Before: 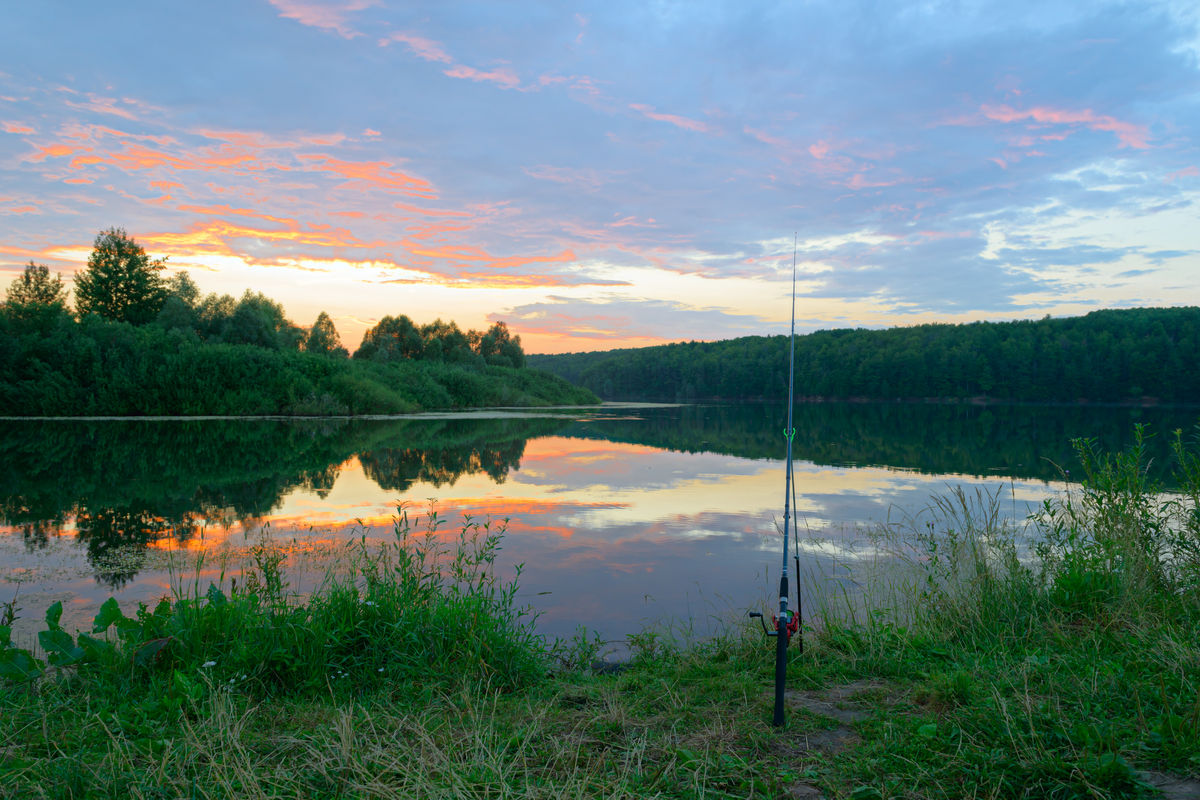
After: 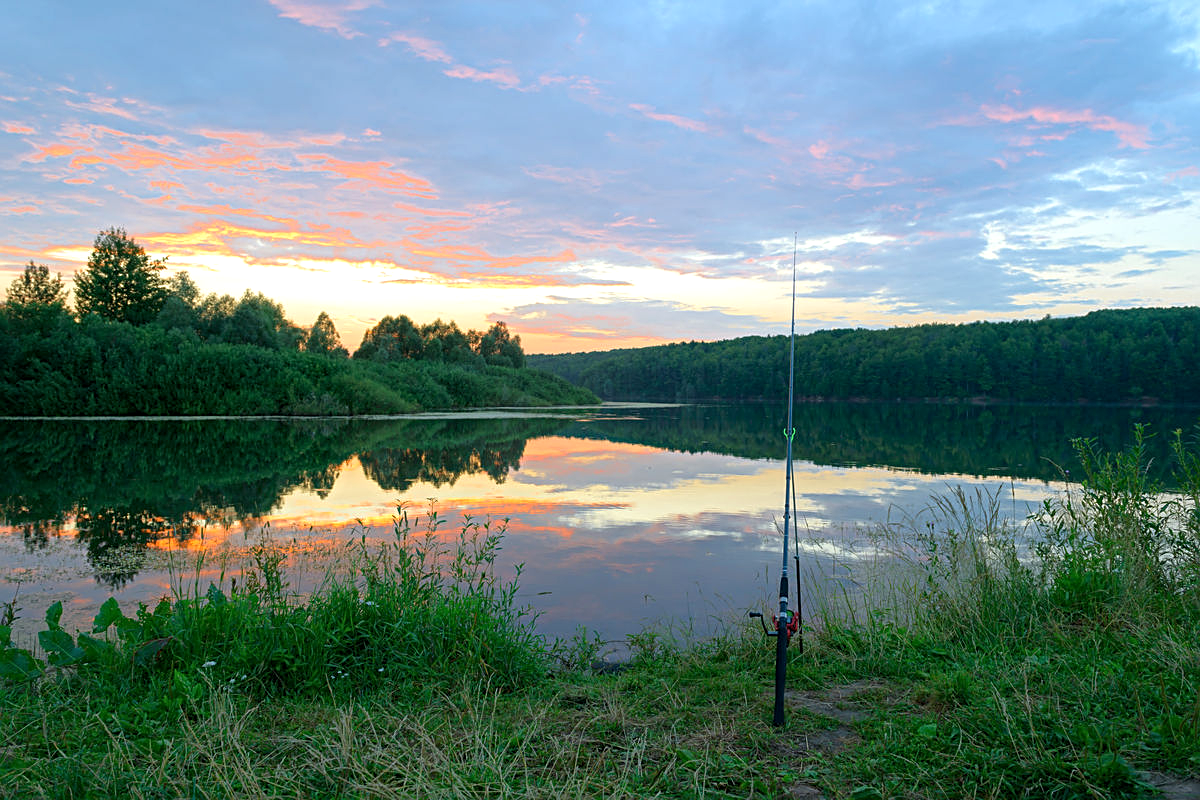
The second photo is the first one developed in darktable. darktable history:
exposure: black level correction 0, exposure 0.199 EV, compensate highlight preservation false
local contrast: highlights 106%, shadows 102%, detail 120%, midtone range 0.2
sharpen: on, module defaults
